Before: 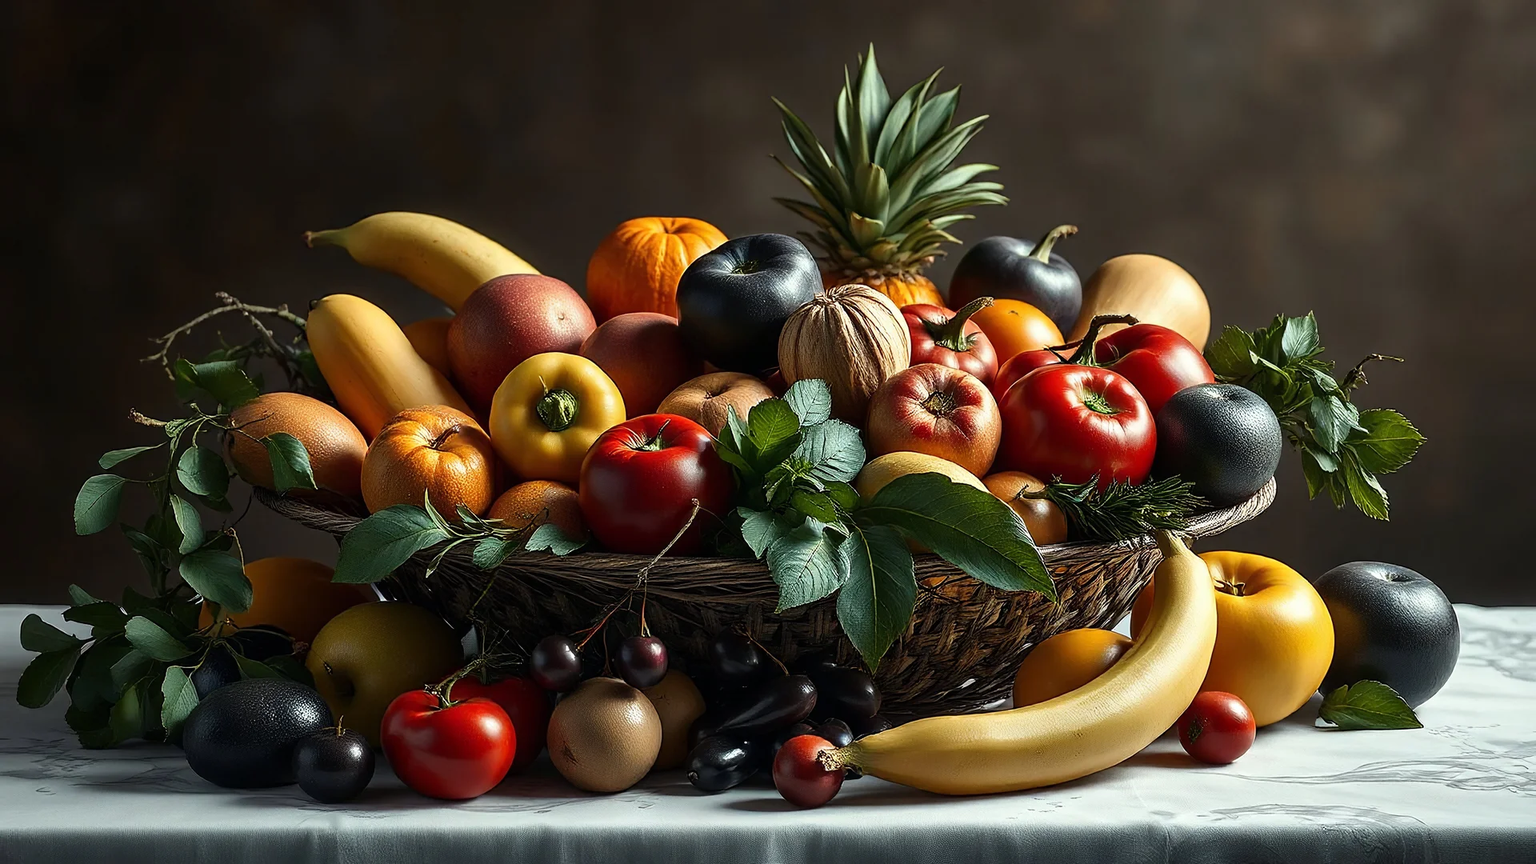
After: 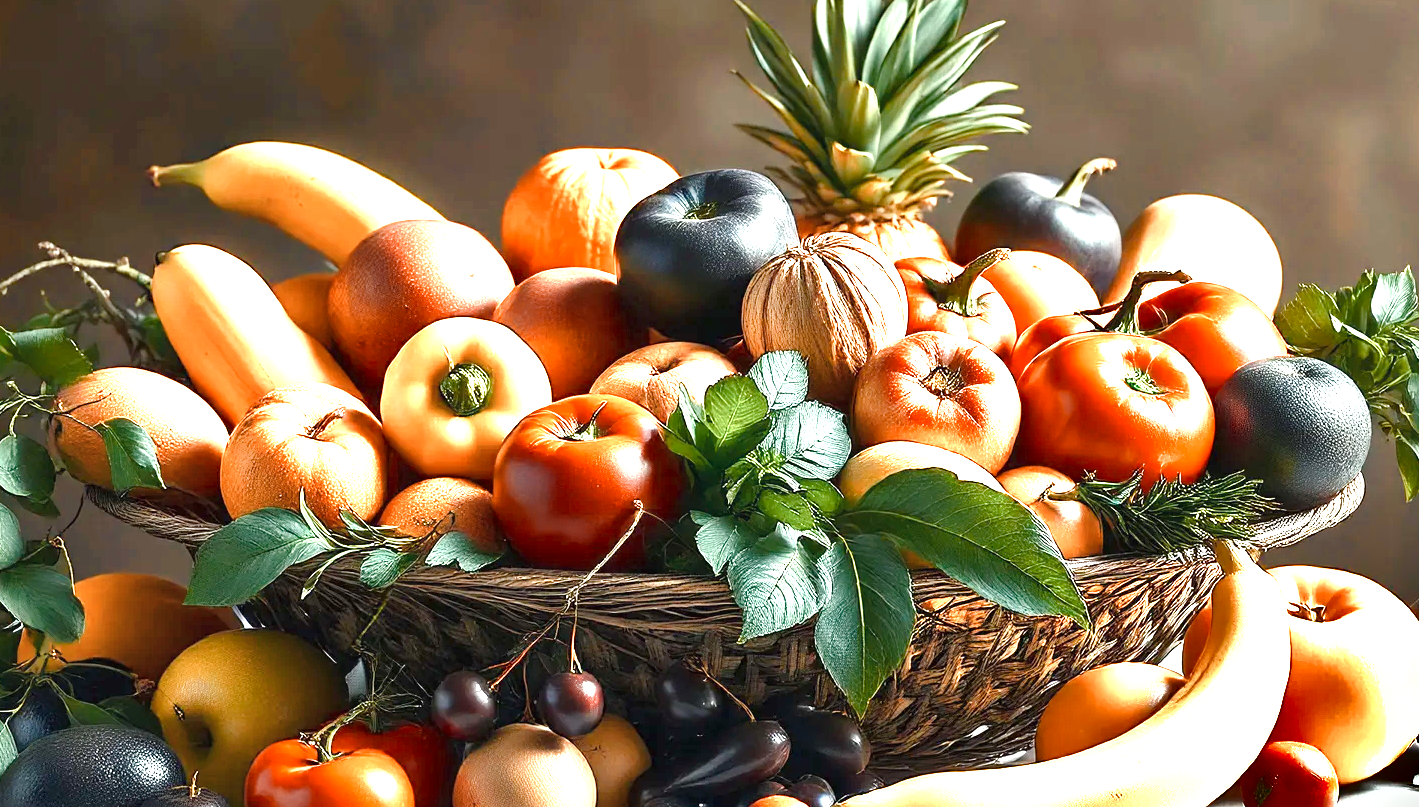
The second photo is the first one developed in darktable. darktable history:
shadows and highlights: radius 109.05, shadows 24.04, highlights -59.18, shadows color adjustment 97.67%, low approximation 0.01, soften with gaussian
exposure: black level correction 0, exposure 1.687 EV, compensate highlight preservation false
crop and rotate: left 12.057%, top 11.476%, right 14.031%, bottom 13.785%
color zones: curves: ch0 [(0.018, 0.548) (0.197, 0.654) (0.425, 0.447) (0.605, 0.658) (0.732, 0.579)]; ch1 [(0.105, 0.531) (0.224, 0.531) (0.386, 0.39) (0.618, 0.456) (0.732, 0.456) (0.956, 0.421)]; ch2 [(0.039, 0.583) (0.215, 0.465) (0.399, 0.544) (0.465, 0.548) (0.614, 0.447) (0.724, 0.43) (0.882, 0.623) (0.956, 0.632)]
color balance rgb: perceptual saturation grading › global saturation 20%, perceptual saturation grading › highlights -50.401%, perceptual saturation grading › shadows 30.593%
contrast brightness saturation: brightness 0.088, saturation 0.193
